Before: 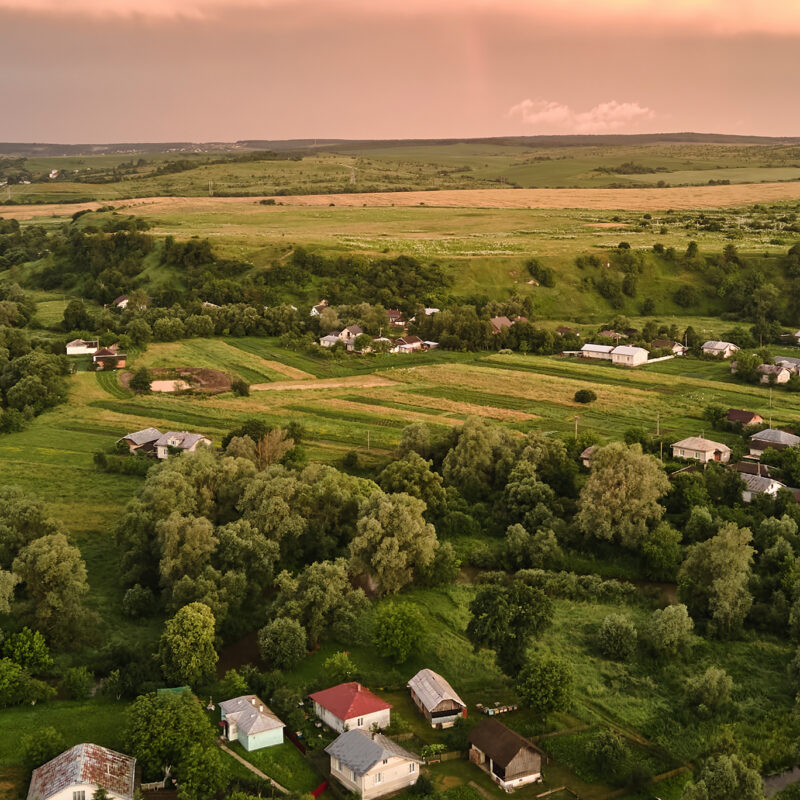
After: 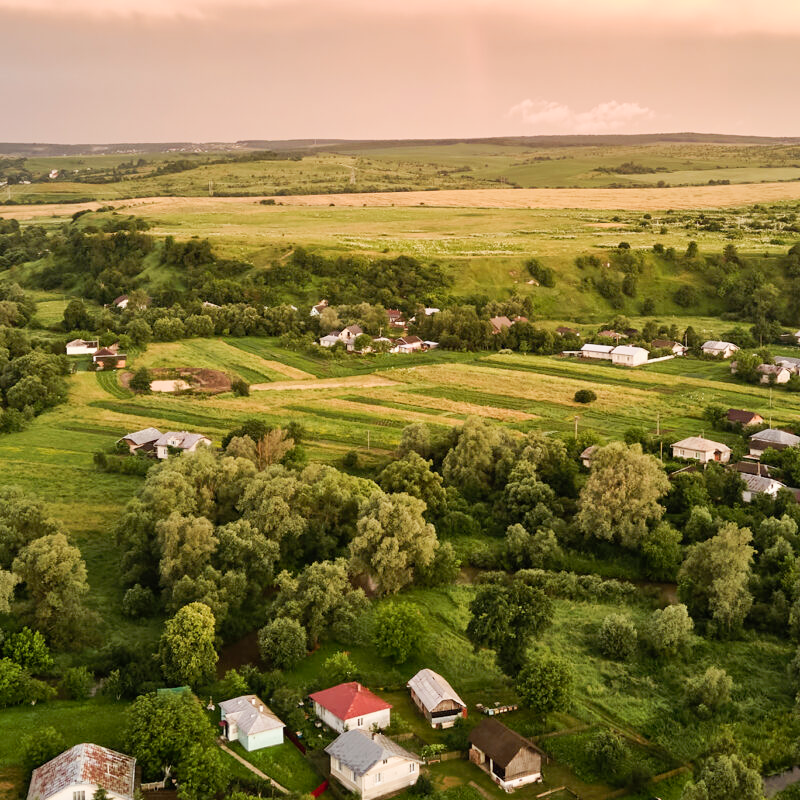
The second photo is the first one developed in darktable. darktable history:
tone curve: curves: ch0 [(0, 0) (0.004, 0.001) (0.133, 0.16) (0.325, 0.399) (0.475, 0.588) (0.832, 0.903) (1, 1)], preserve colors none
